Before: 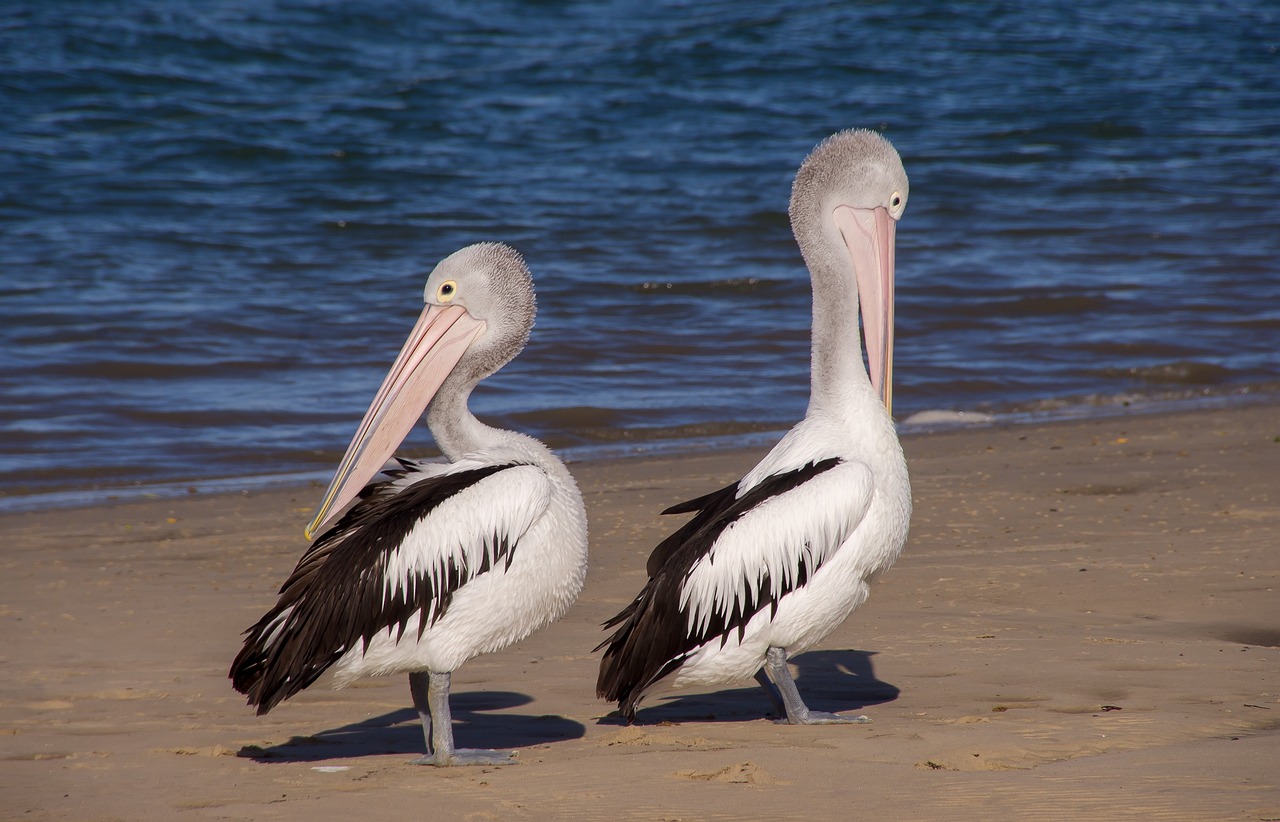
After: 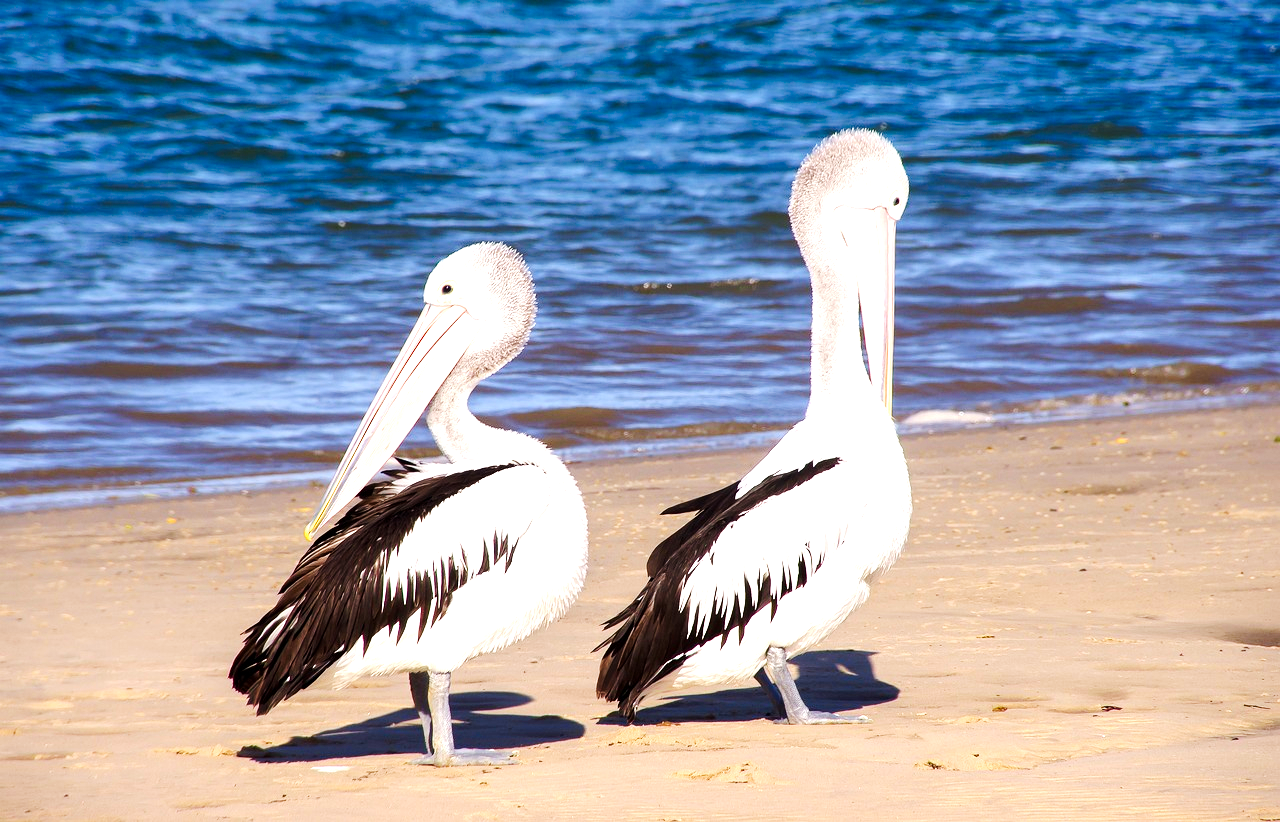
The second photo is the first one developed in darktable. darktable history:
tone curve: curves: ch0 [(0, 0) (0.126, 0.061) (0.338, 0.285) (0.494, 0.518) (0.703, 0.762) (1, 1)]; ch1 [(0, 0) (0.389, 0.313) (0.457, 0.442) (0.5, 0.501) (0.55, 0.578) (1, 1)]; ch2 [(0, 0) (0.44, 0.424) (0.501, 0.499) (0.557, 0.564) (0.613, 0.67) (0.707, 0.746) (1, 1)], preserve colors none
exposure: black level correction 0.001, exposure 1.636 EV, compensate exposure bias true, compensate highlight preservation false
color balance rgb: perceptual saturation grading › global saturation 0.997%, global vibrance 20%
